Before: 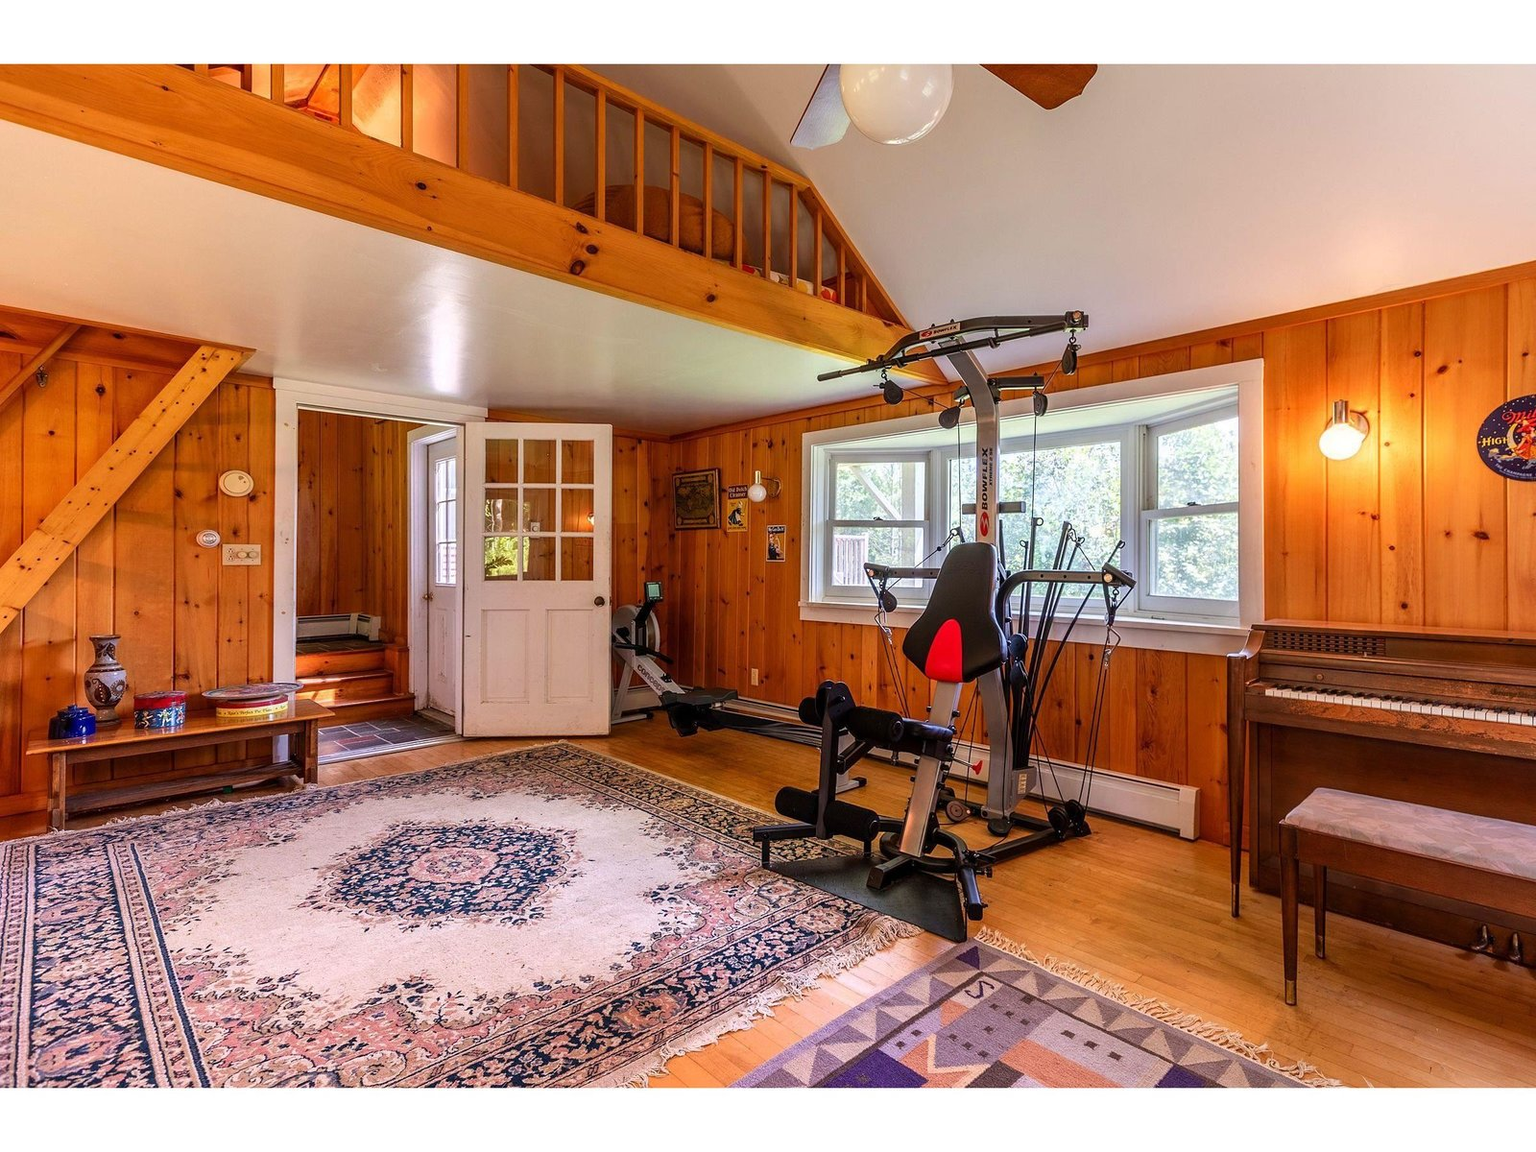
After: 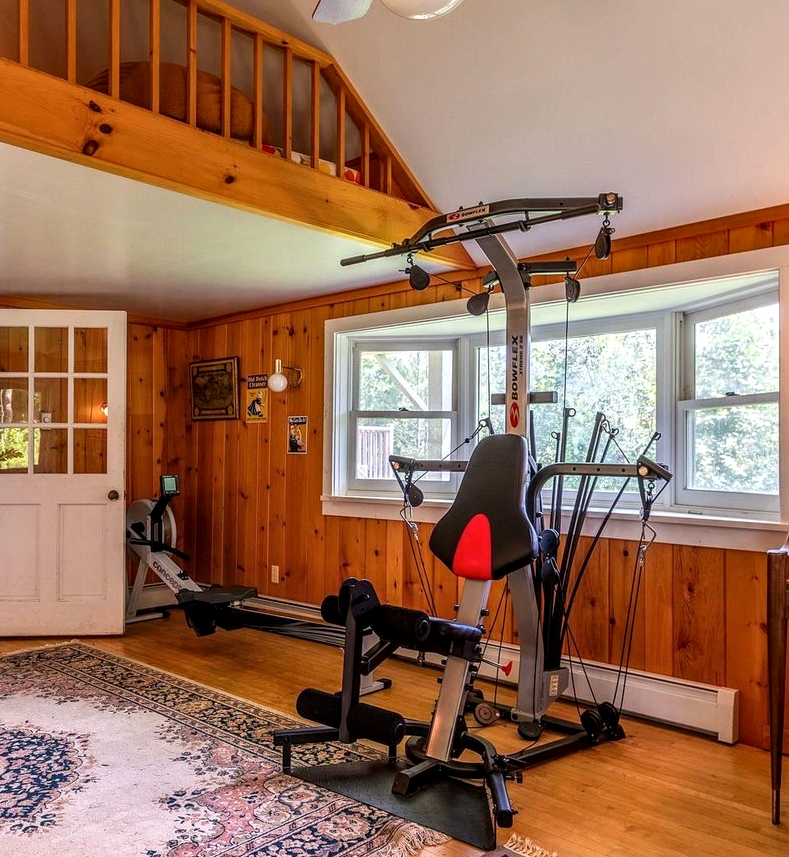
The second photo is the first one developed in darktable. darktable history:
local contrast: on, module defaults
crop: left 31.98%, top 10.978%, right 18.704%, bottom 17.6%
